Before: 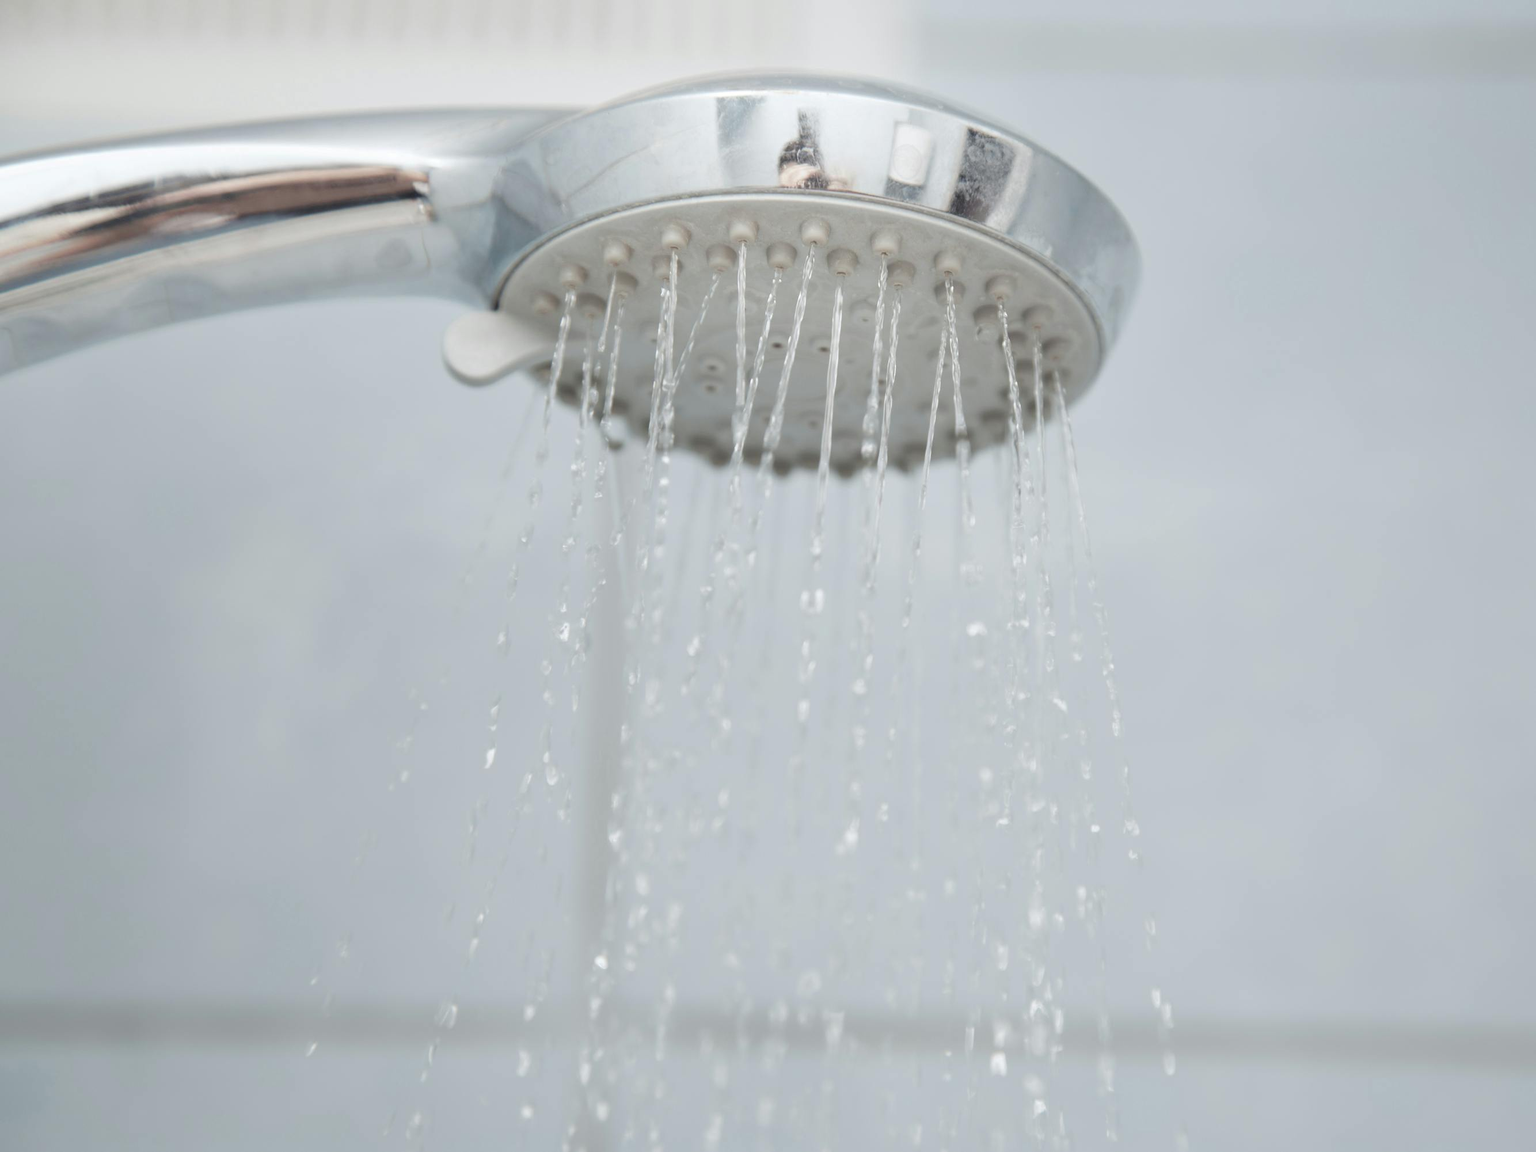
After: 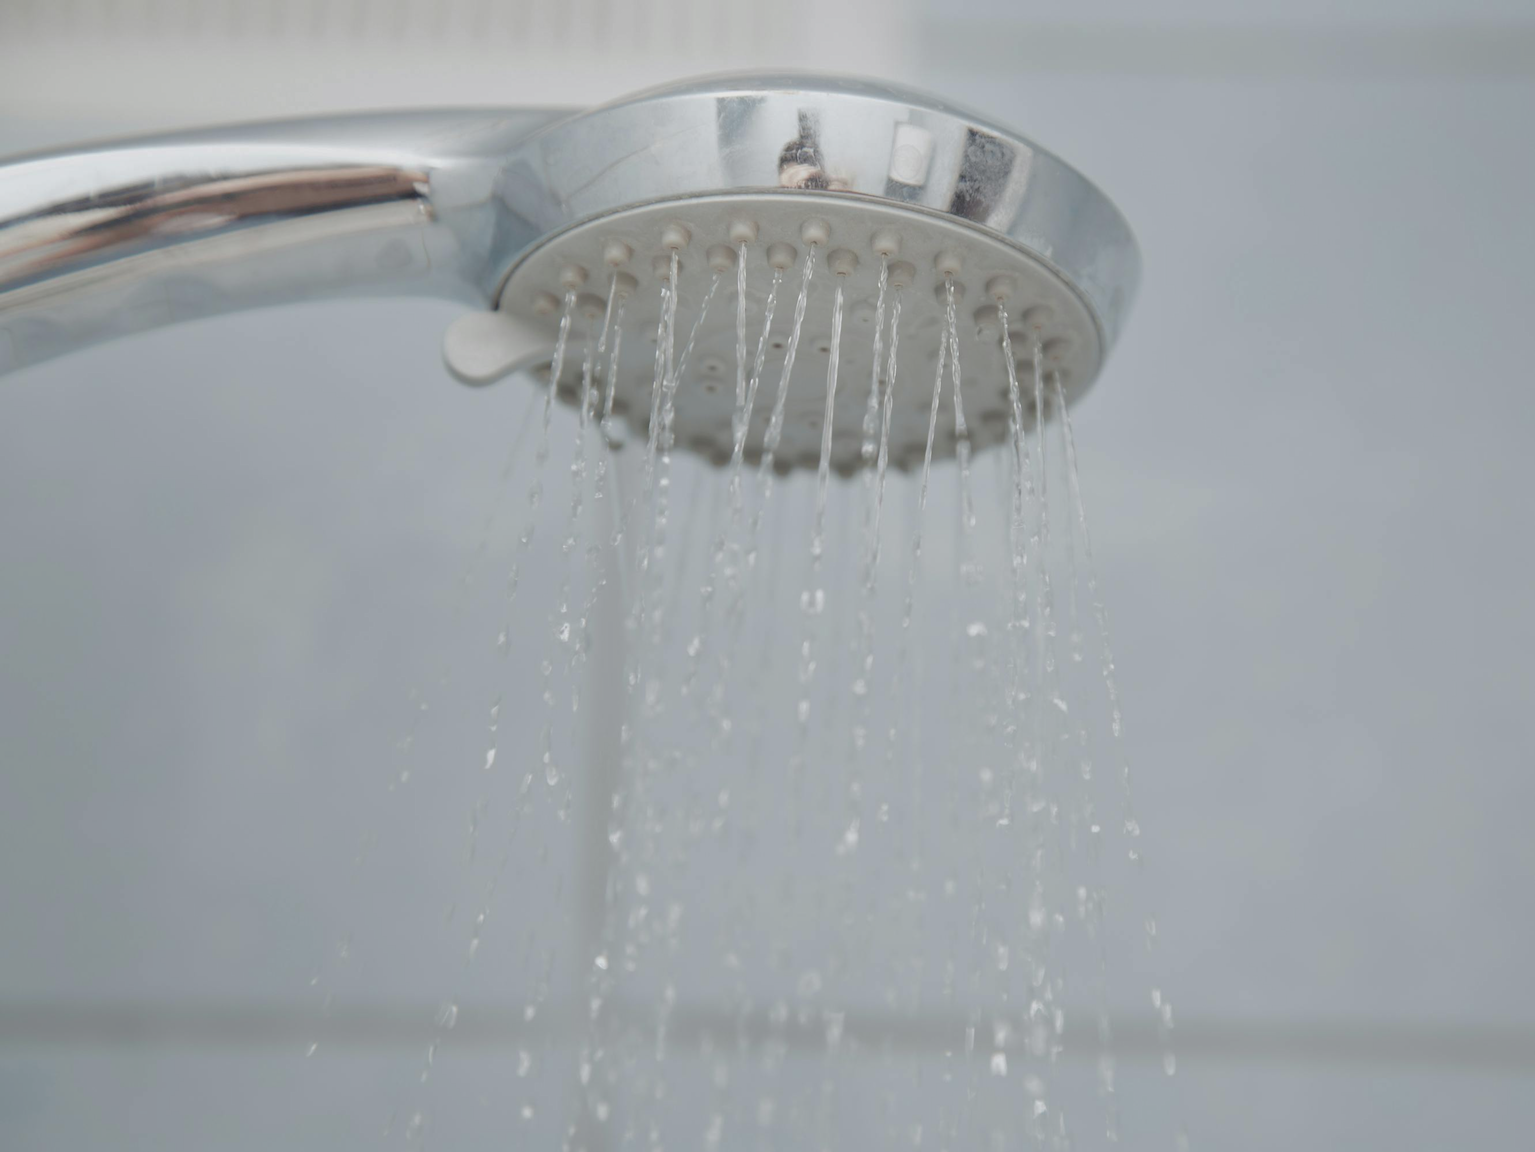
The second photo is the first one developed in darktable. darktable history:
tone equalizer: -8 EV 0.281 EV, -7 EV 0.406 EV, -6 EV 0.449 EV, -5 EV 0.272 EV, -3 EV -0.25 EV, -2 EV -0.446 EV, -1 EV -0.427 EV, +0 EV -0.224 EV, edges refinement/feathering 500, mask exposure compensation -1.57 EV, preserve details no
